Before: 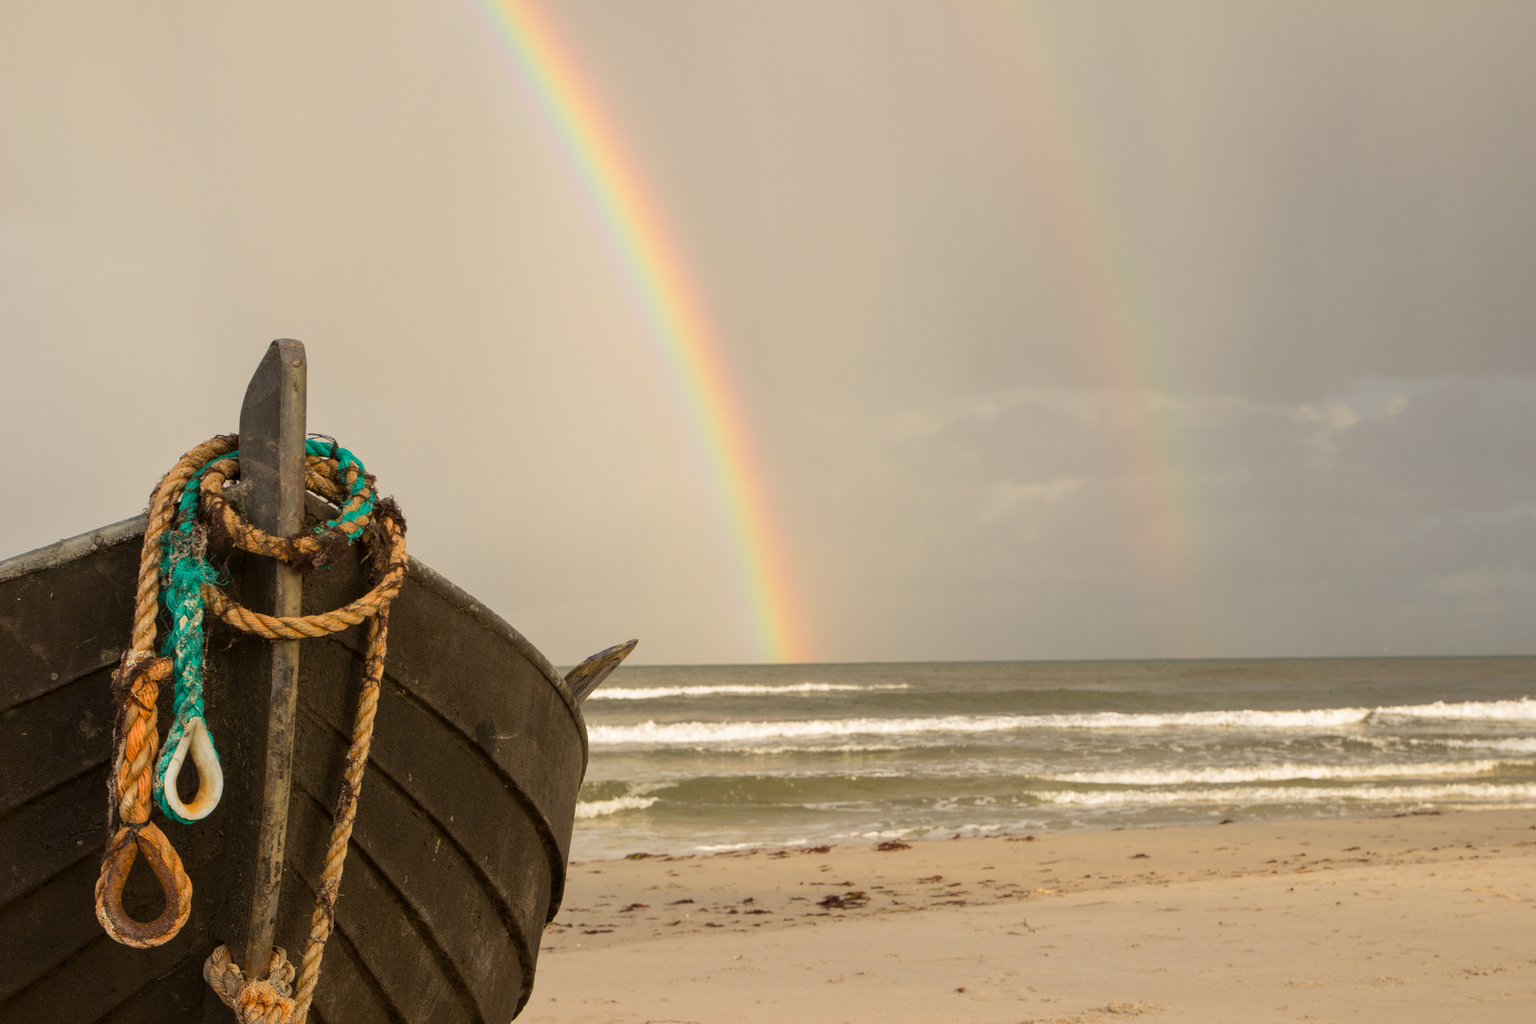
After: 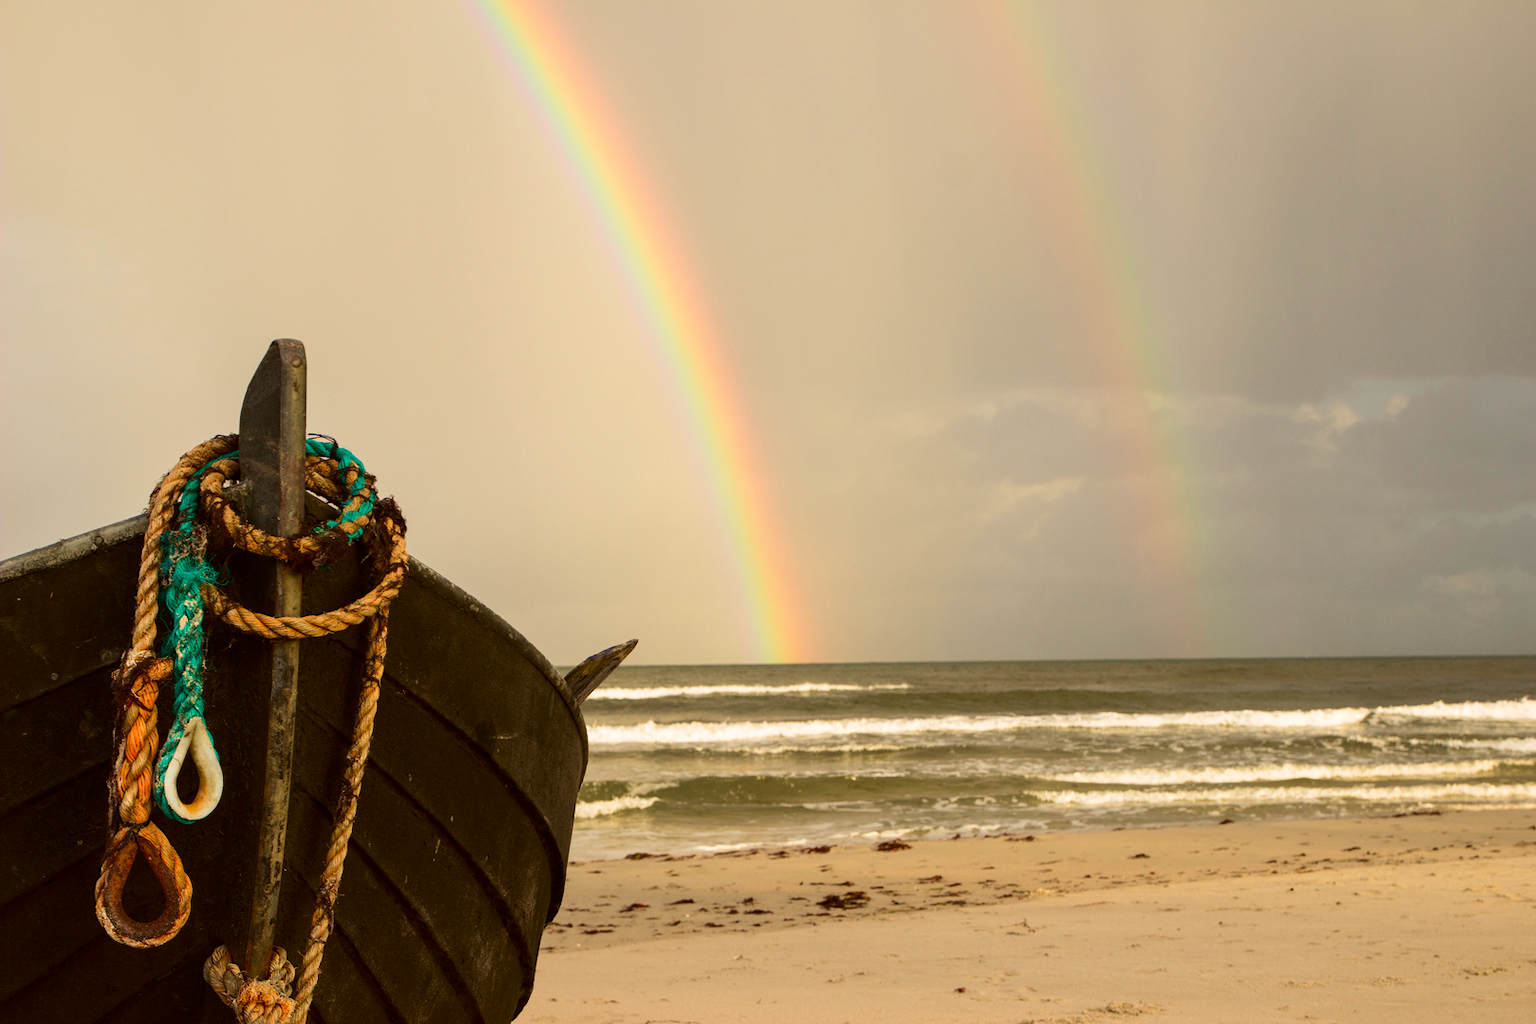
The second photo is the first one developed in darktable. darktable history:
velvia: on, module defaults
contrast brightness saturation: contrast 0.209, brightness -0.113, saturation 0.215
